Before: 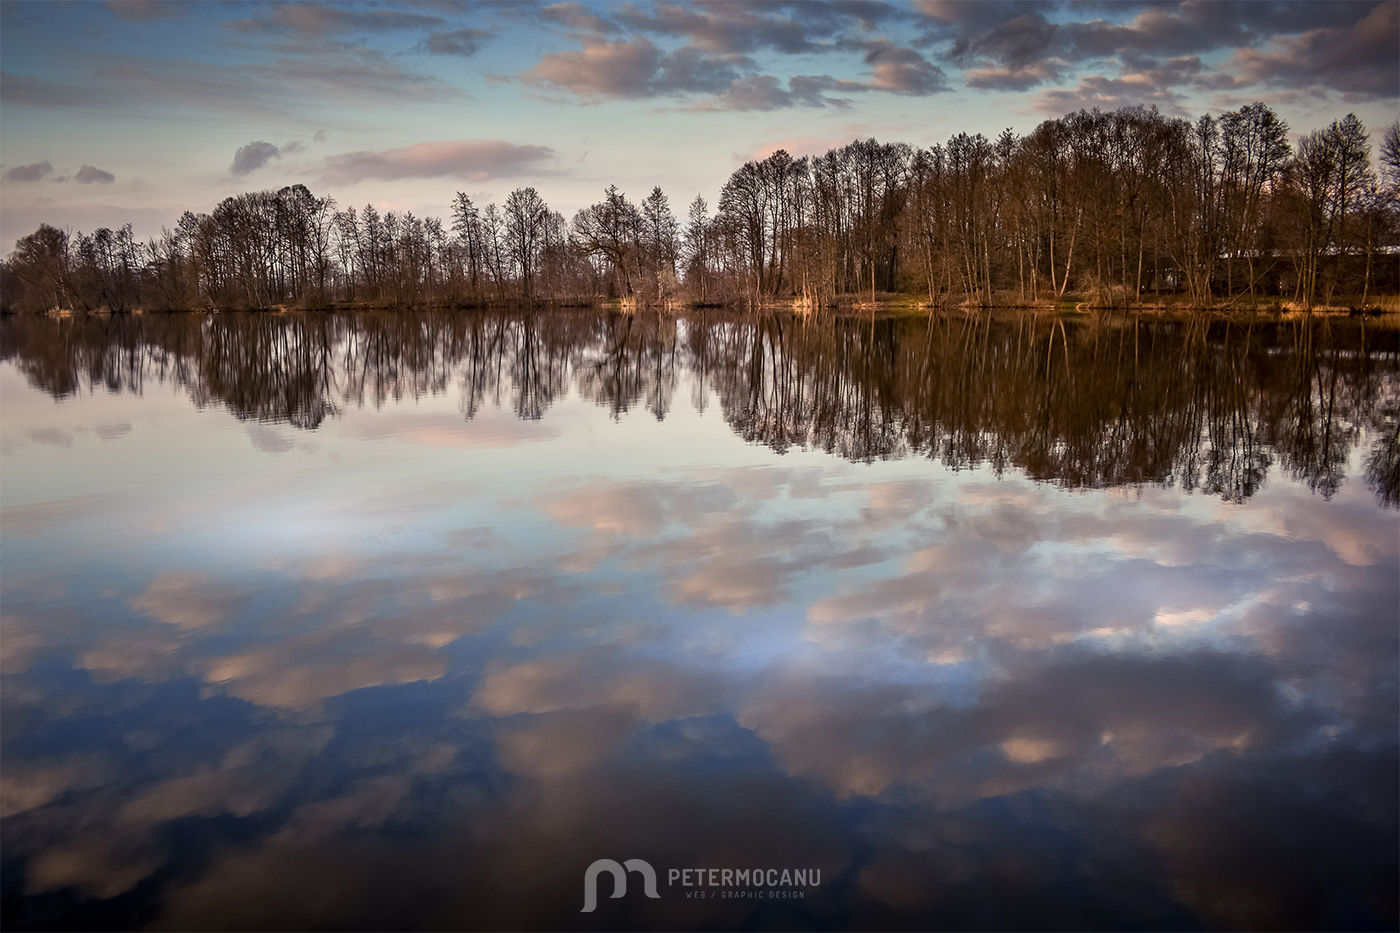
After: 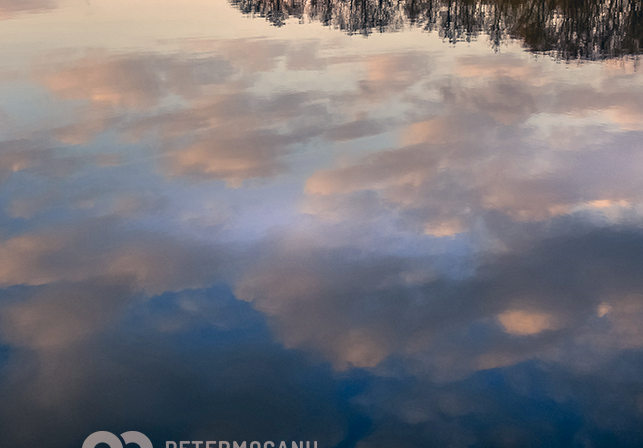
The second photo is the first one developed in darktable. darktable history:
crop: left 35.935%, top 45.892%, right 18.124%, bottom 6.071%
color correction: highlights a* 10.31, highlights b* 14.54, shadows a* -10.34, shadows b* -14.84
shadows and highlights: soften with gaussian
